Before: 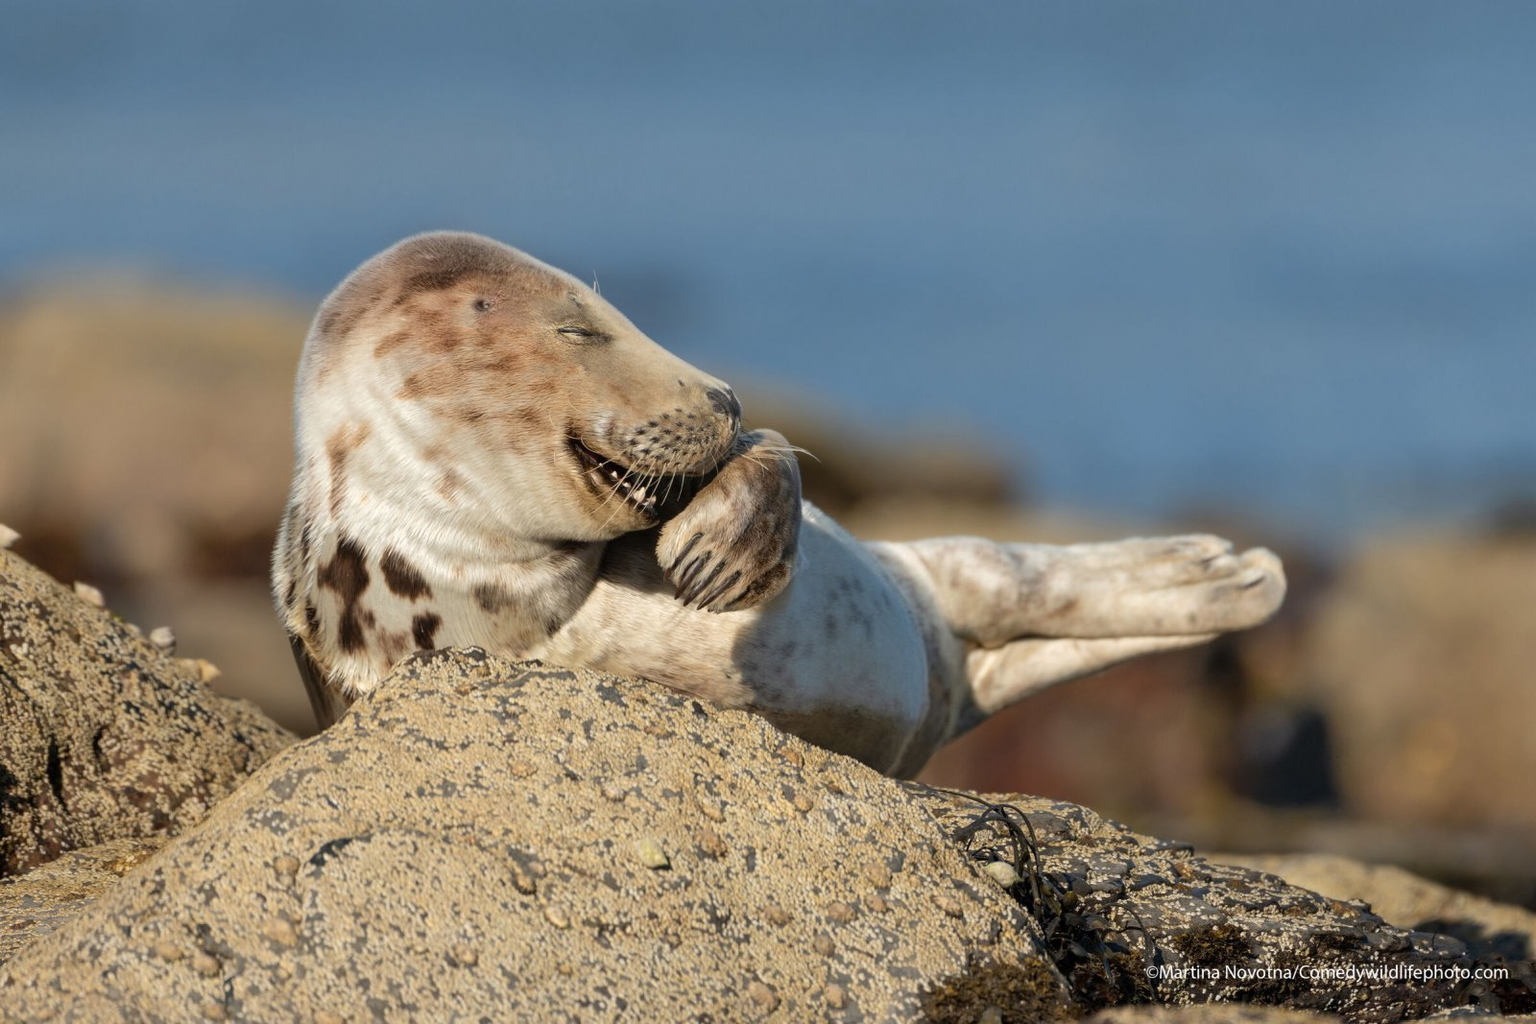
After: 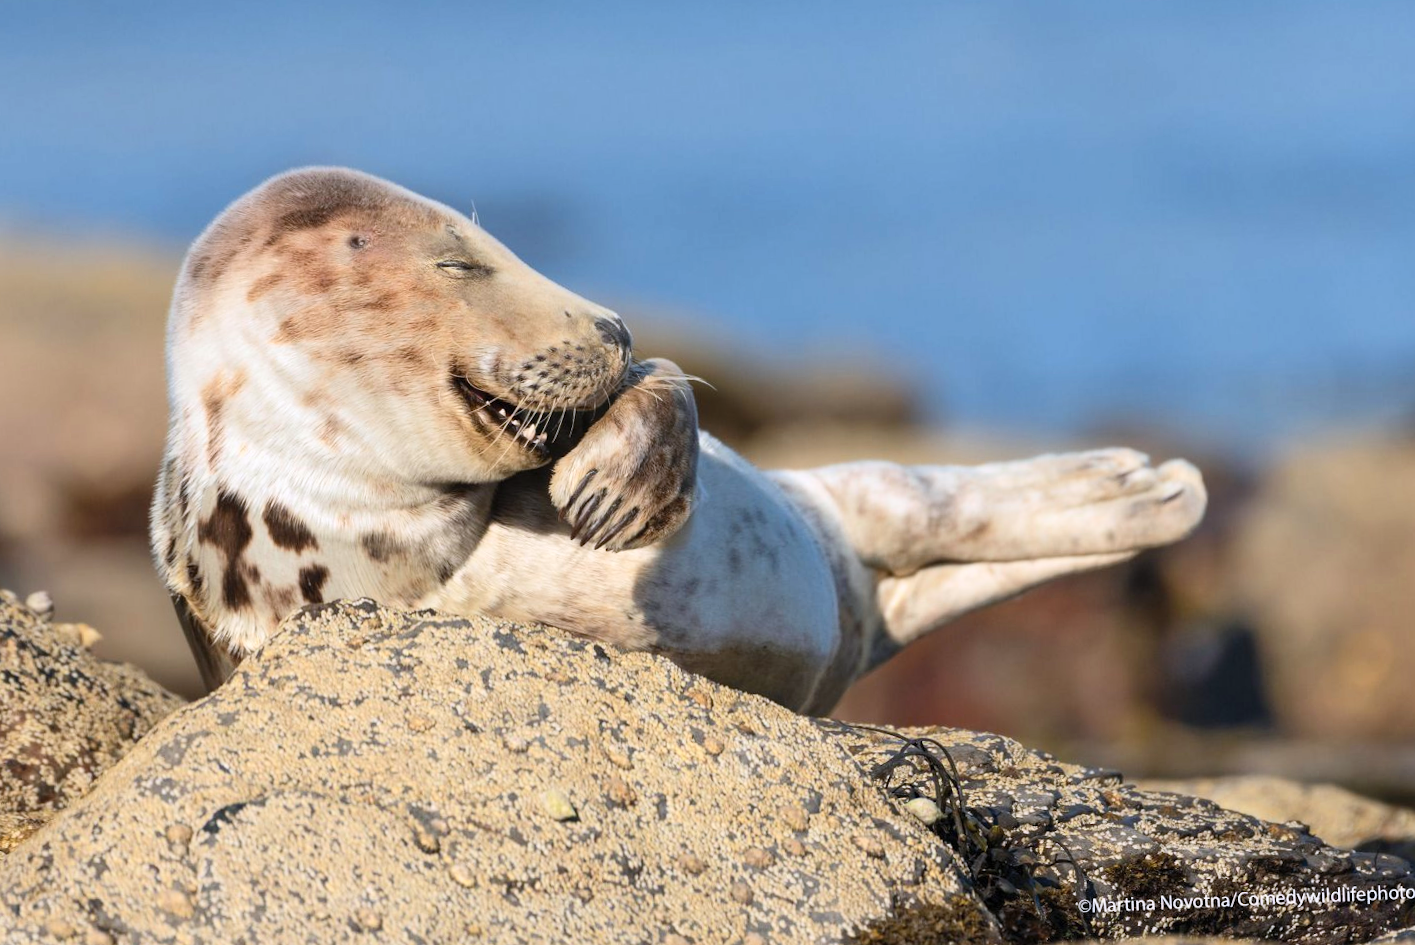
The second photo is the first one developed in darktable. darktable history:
color calibration: illuminant as shot in camera, x 0.358, y 0.373, temperature 4628.91 K
contrast brightness saturation: contrast 0.201, brightness 0.161, saturation 0.229
crop and rotate: angle 2.49°, left 5.844%, top 5.689%
